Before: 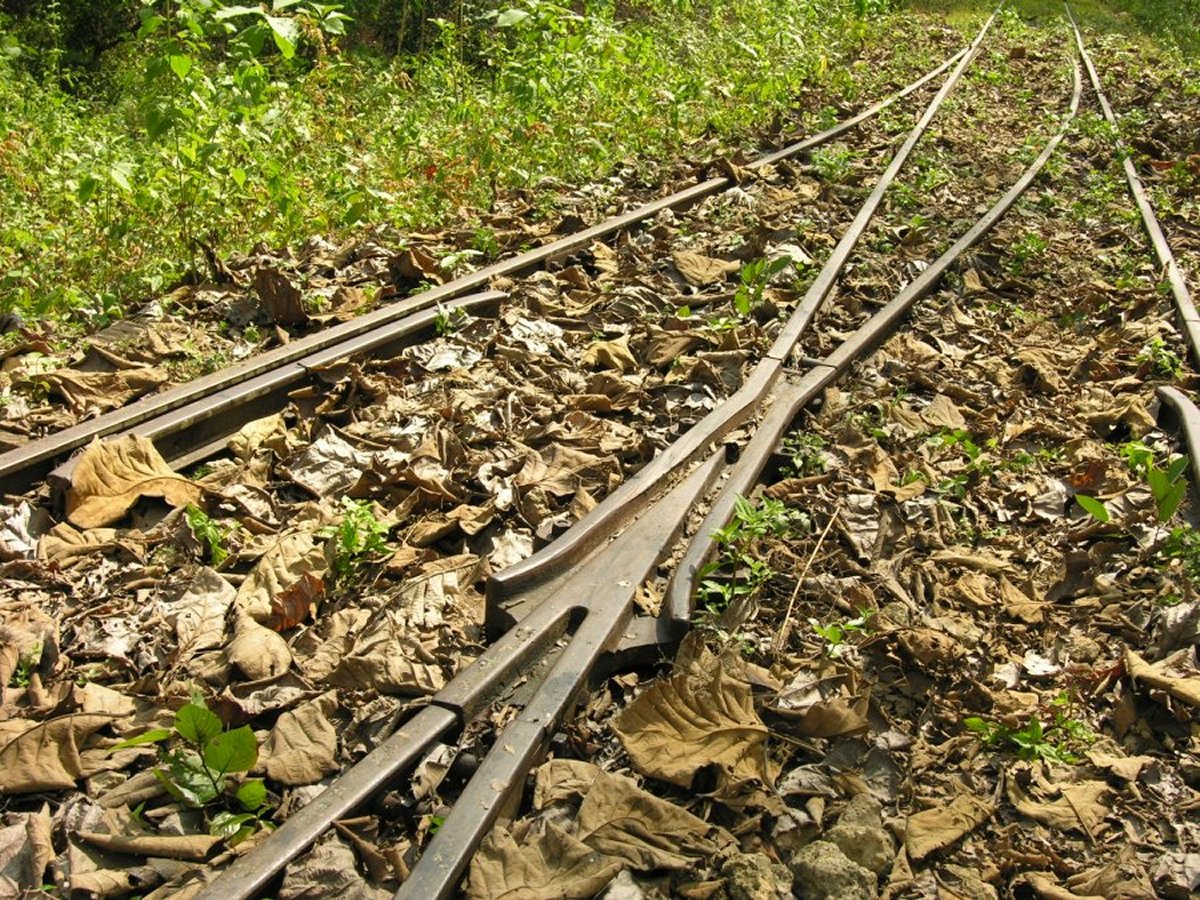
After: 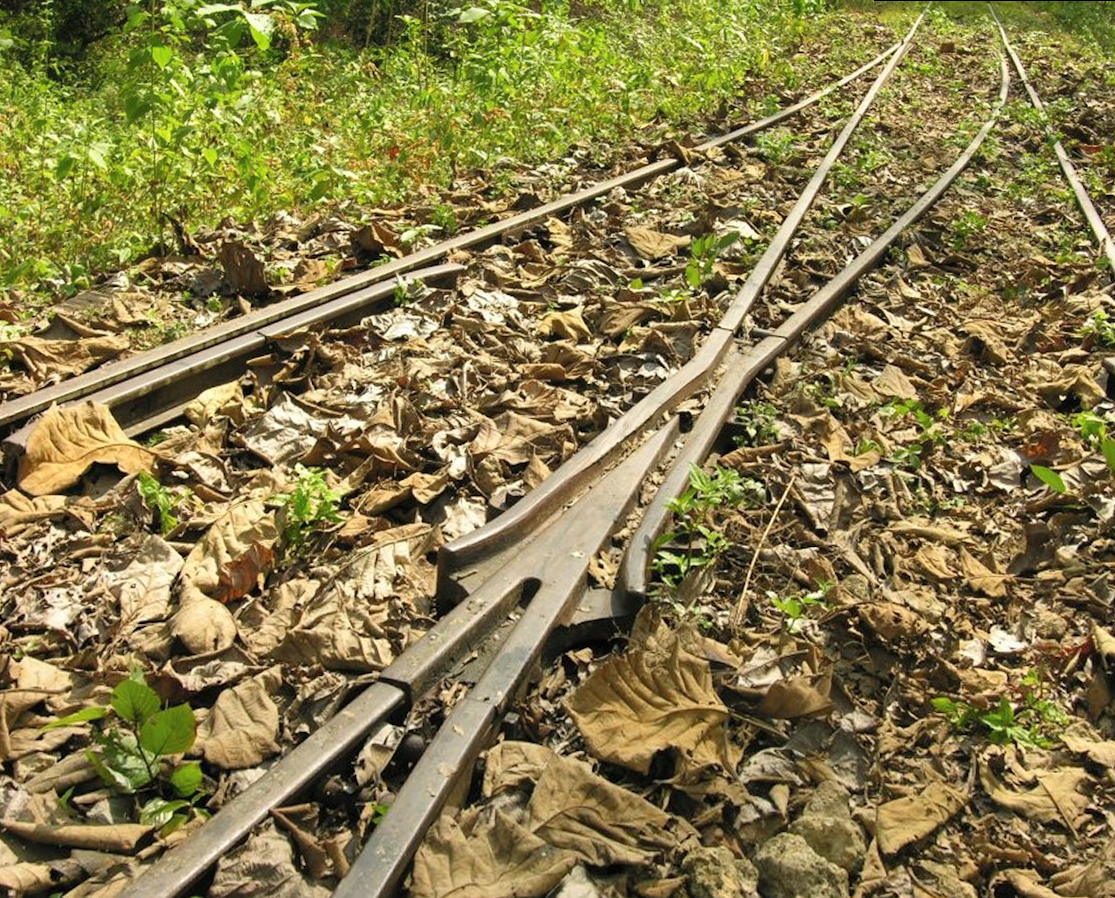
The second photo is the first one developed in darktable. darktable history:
rotate and perspective: rotation 0.215°, lens shift (vertical) -0.139, crop left 0.069, crop right 0.939, crop top 0.002, crop bottom 0.996
contrast brightness saturation: contrast 0.05, brightness 0.06, saturation 0.01
